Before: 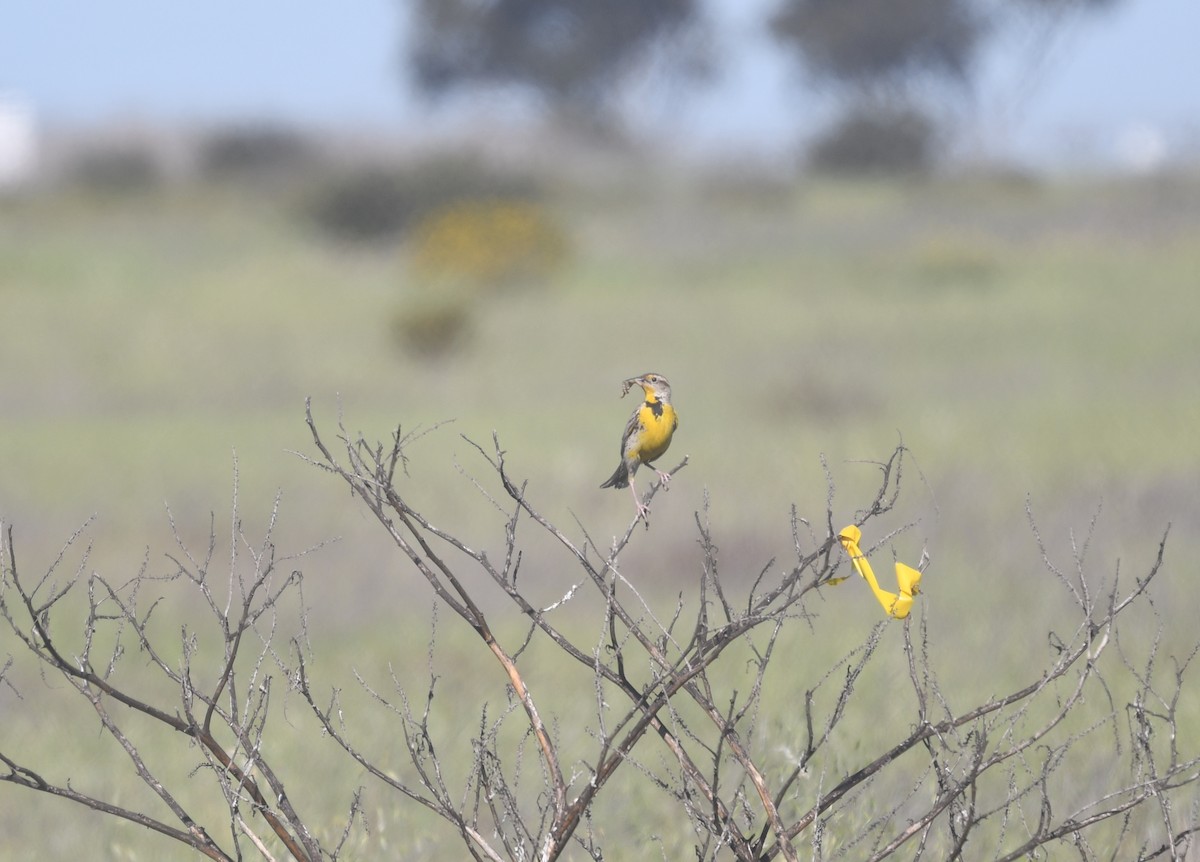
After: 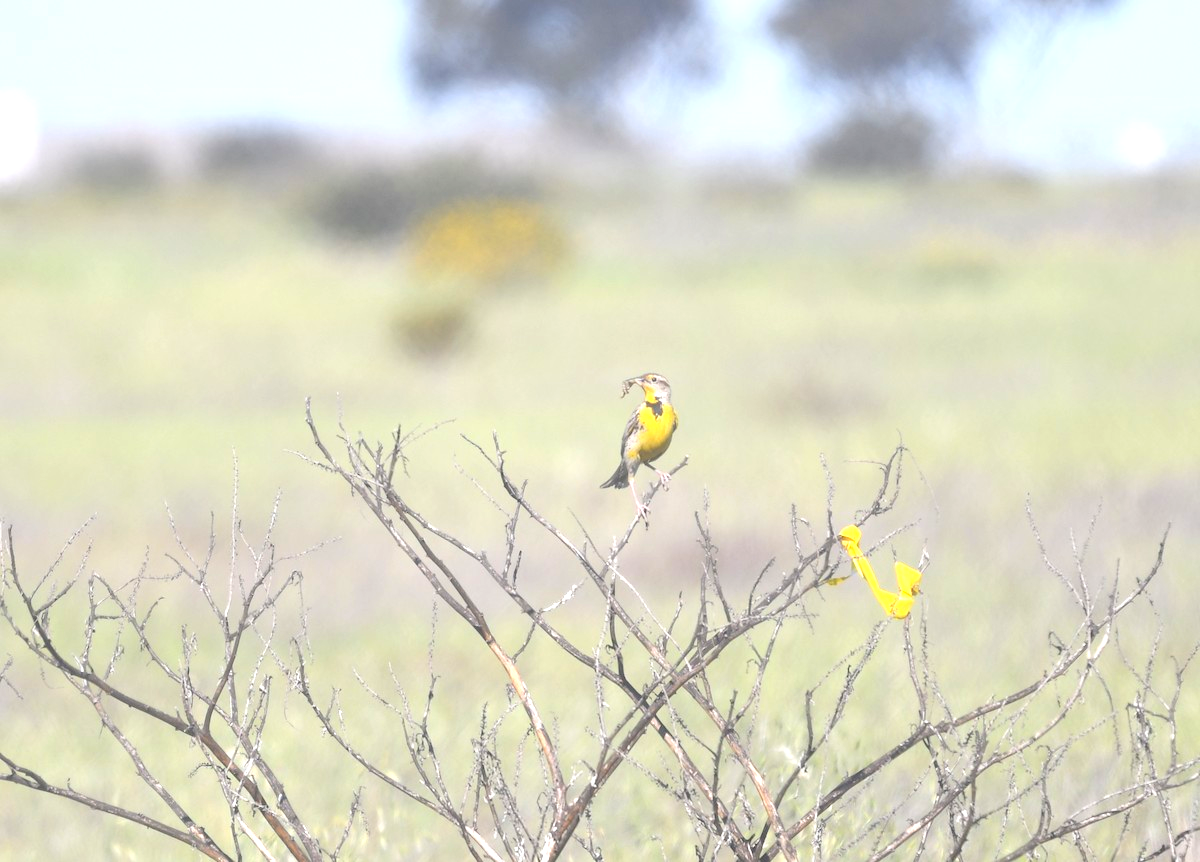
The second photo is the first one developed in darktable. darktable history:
exposure: black level correction 0, exposure 0.897 EV, compensate highlight preservation false
contrast brightness saturation: contrast 0.027, brightness 0.056, saturation 0.129
